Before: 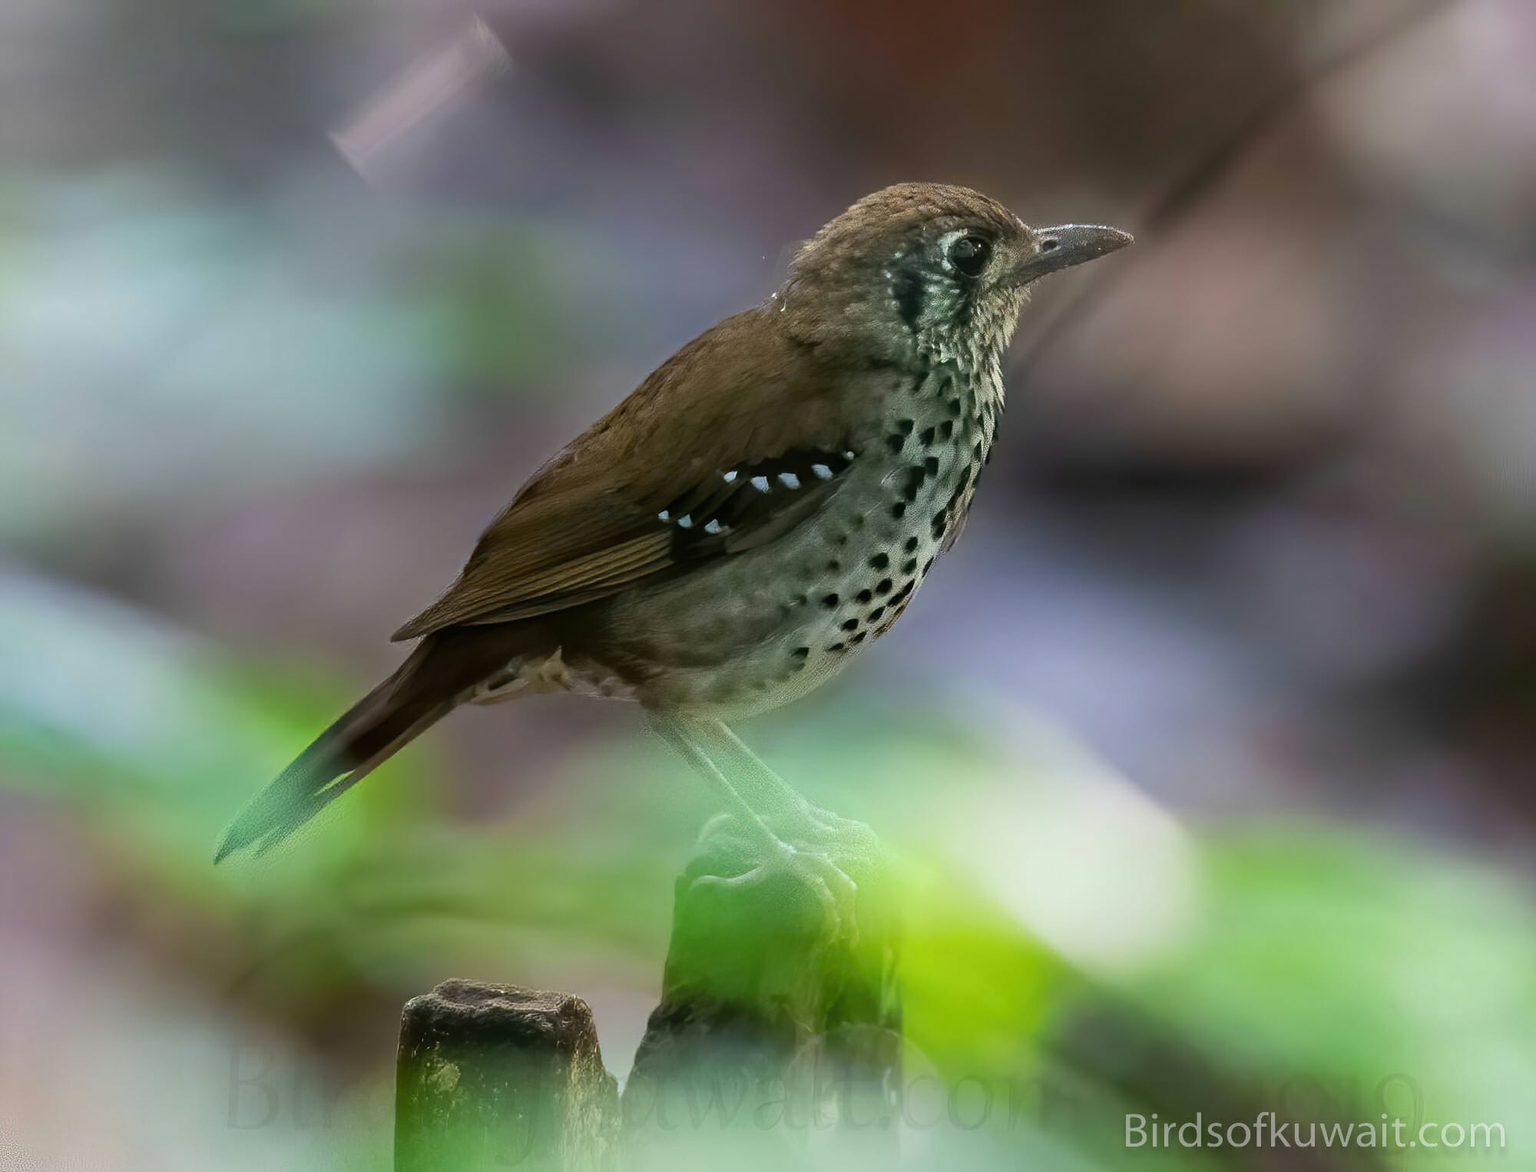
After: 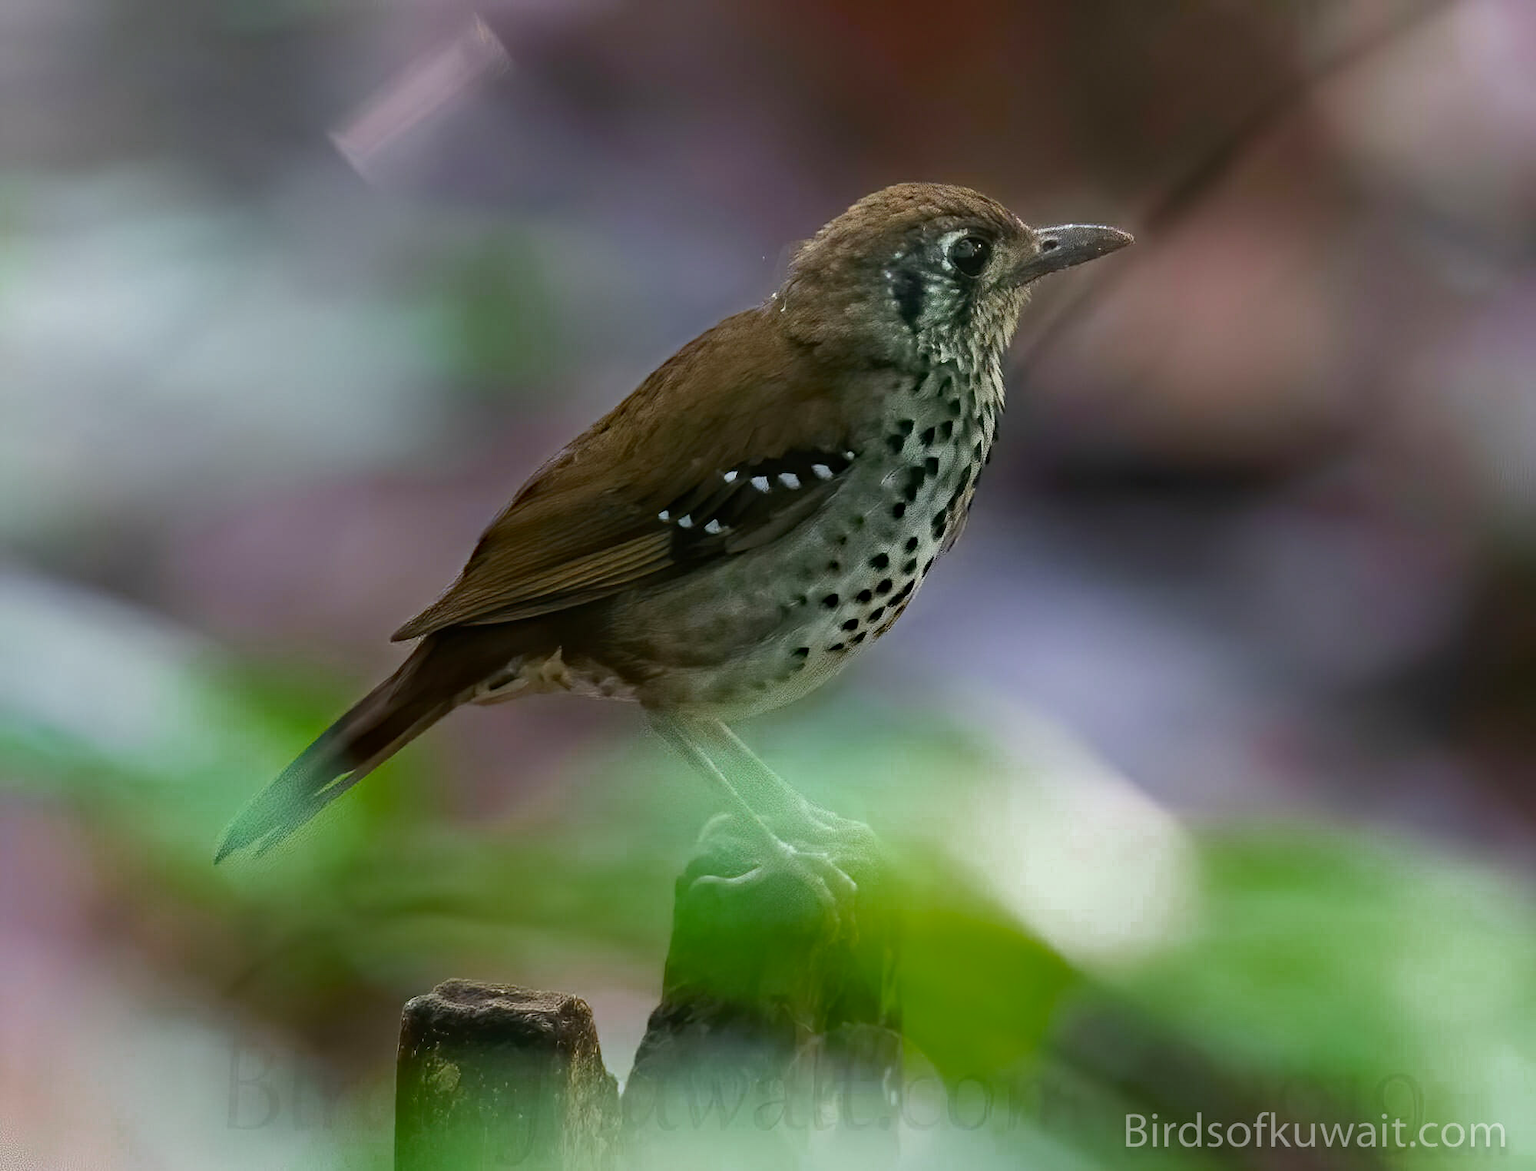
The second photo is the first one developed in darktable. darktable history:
color zones: curves: ch0 [(0, 0.48) (0.209, 0.398) (0.305, 0.332) (0.429, 0.493) (0.571, 0.5) (0.714, 0.5) (0.857, 0.5) (1, 0.48)]; ch1 [(0, 0.633) (0.143, 0.586) (0.286, 0.489) (0.429, 0.448) (0.571, 0.31) (0.714, 0.335) (0.857, 0.492) (1, 0.633)]; ch2 [(0, 0.448) (0.143, 0.498) (0.286, 0.5) (0.429, 0.5) (0.571, 0.5) (0.714, 0.5) (0.857, 0.5) (1, 0.448)]
haze removal: compatibility mode true, adaptive false
